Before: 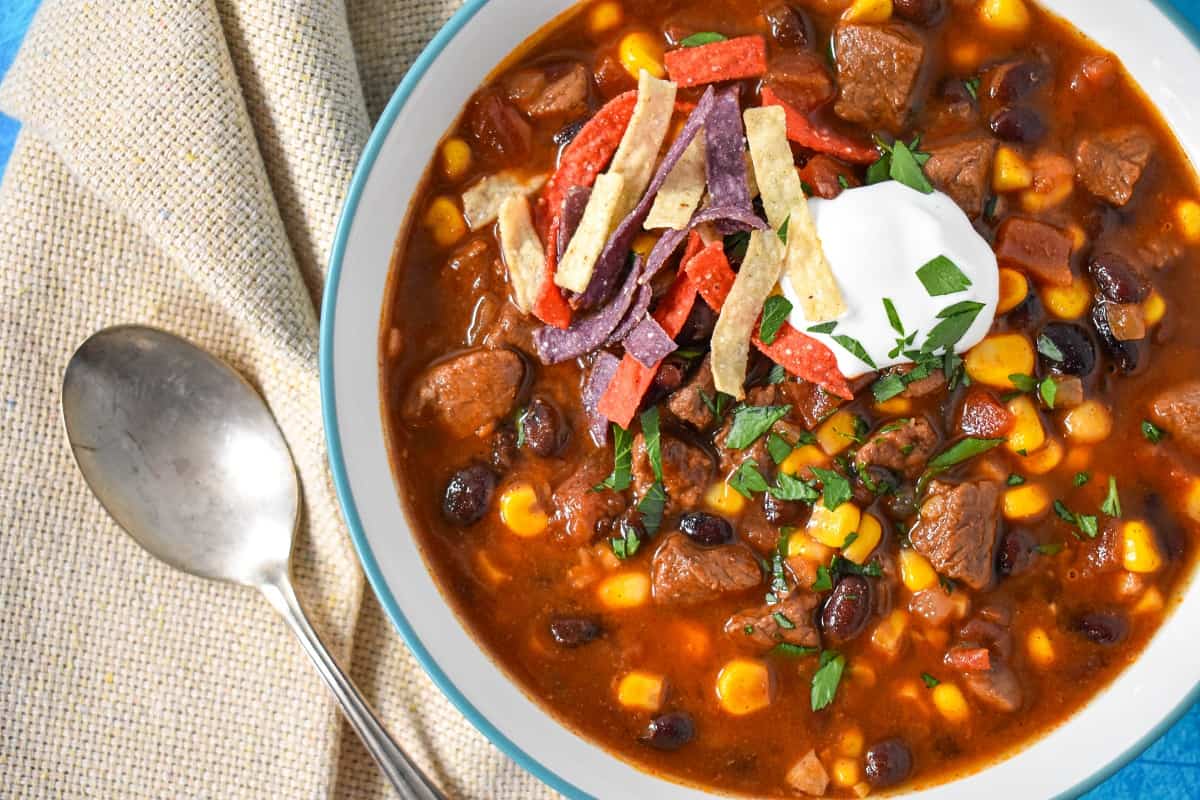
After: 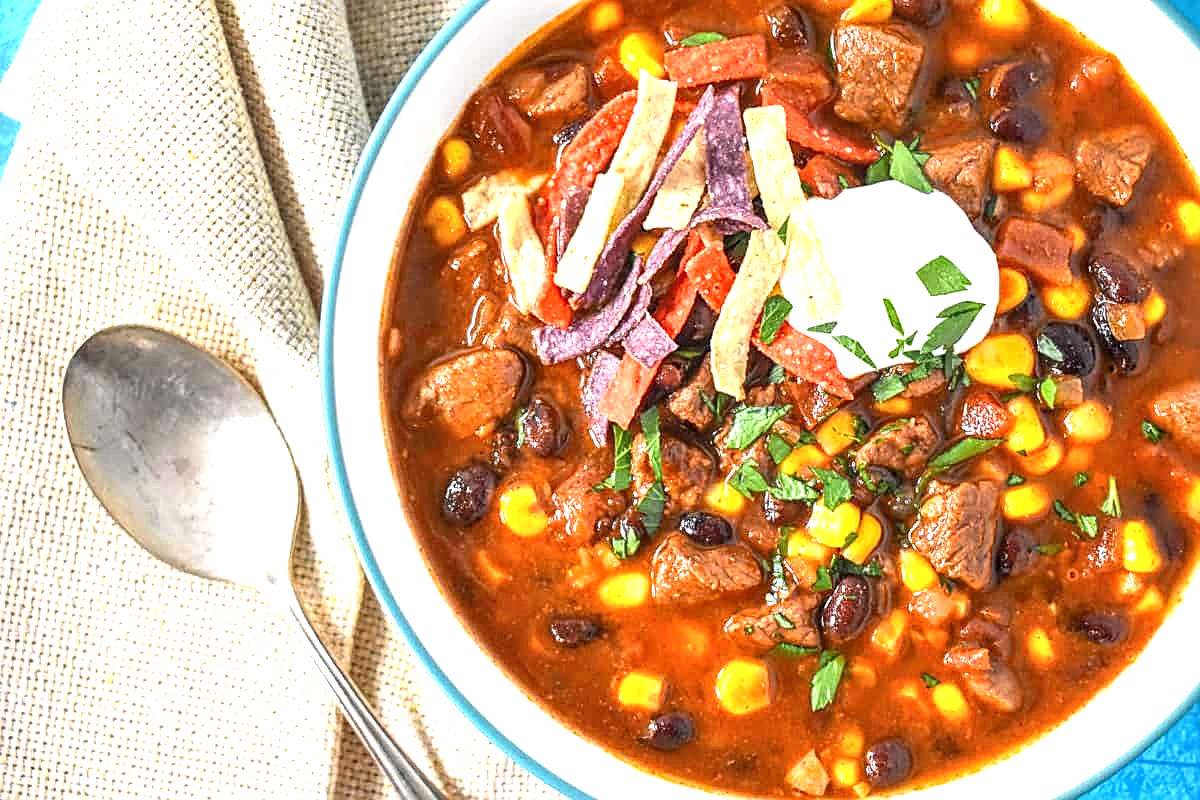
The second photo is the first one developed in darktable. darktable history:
local contrast: on, module defaults
exposure: exposure 1 EV, compensate exposure bias true, compensate highlight preservation false
sharpen: on, module defaults
